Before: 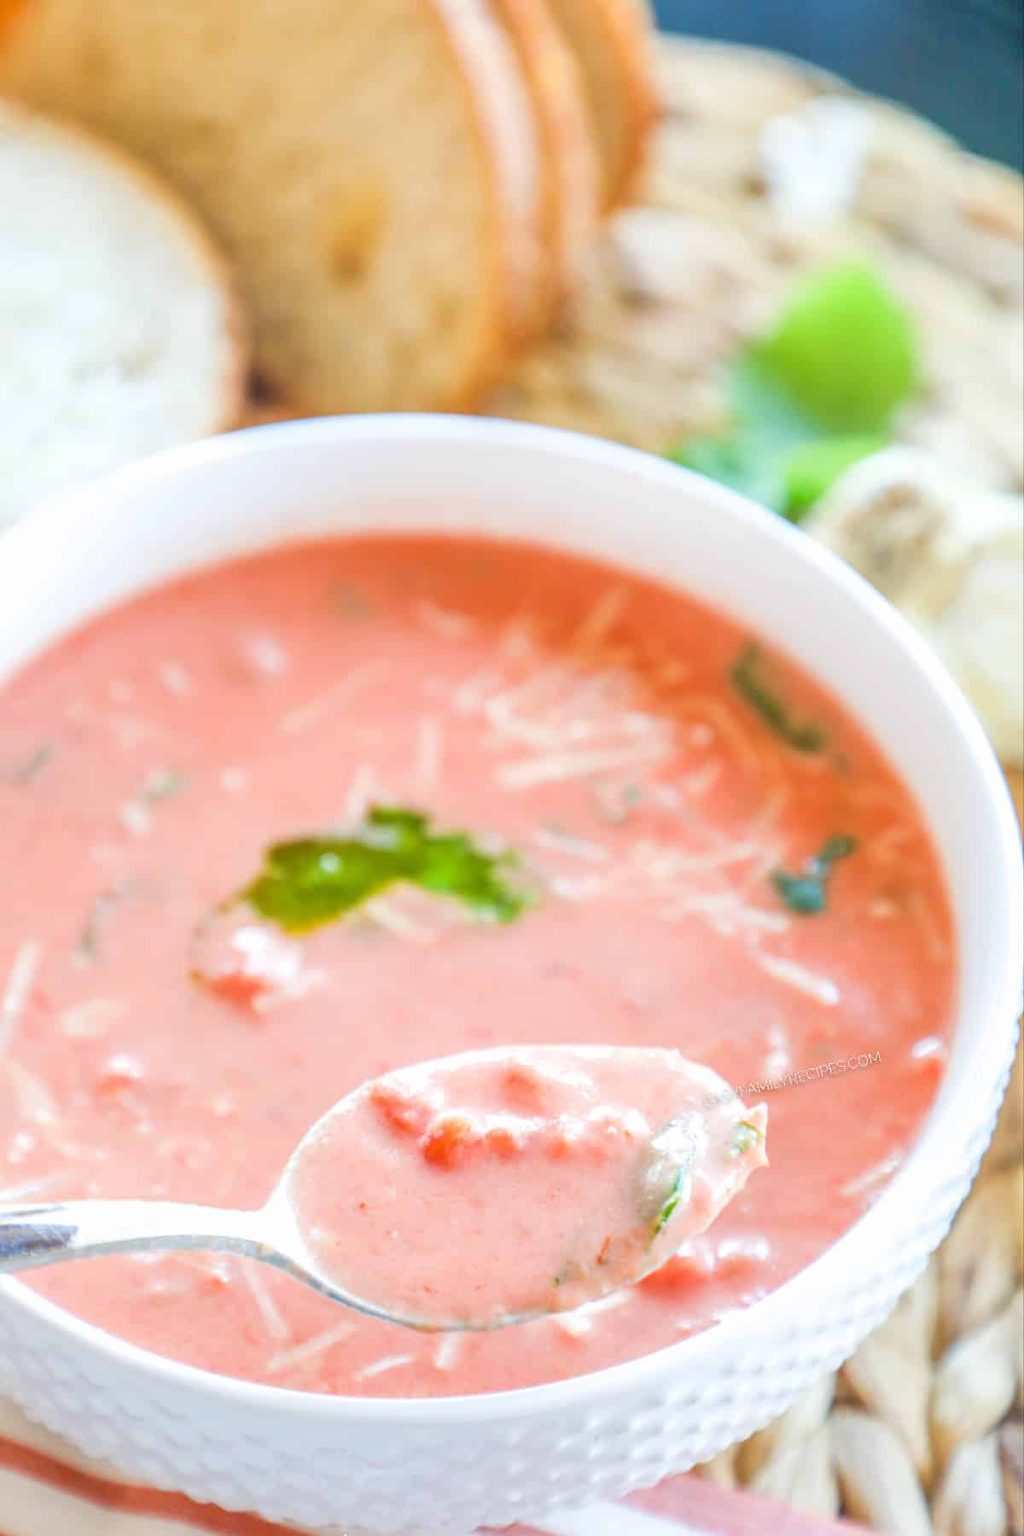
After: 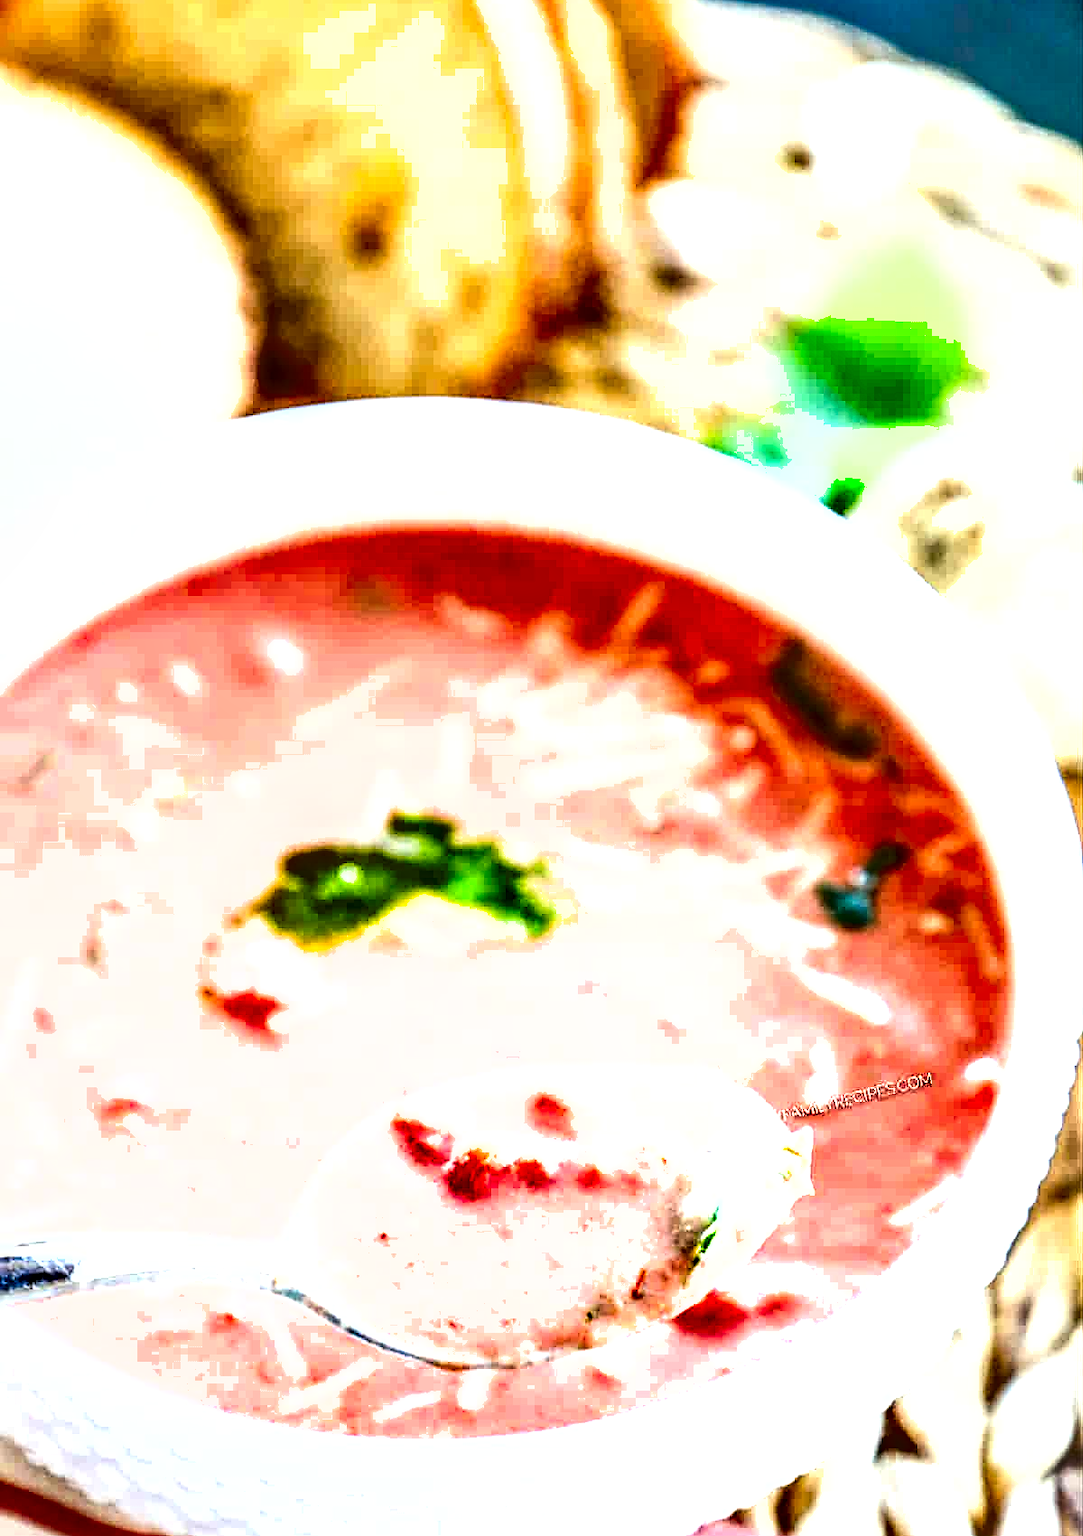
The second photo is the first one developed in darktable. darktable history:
local contrast: detail 160%
shadows and highlights: soften with gaussian
contrast brightness saturation: contrast 0.83, brightness 0.59, saturation 0.59
crop and rotate: top 2.479%, bottom 3.018%
sharpen: on, module defaults
exposure: exposure -1.468 EV, compensate highlight preservation false
levels: levels [0, 0.43, 0.859]
rgb levels: preserve colors sum RGB, levels [[0.038, 0.433, 0.934], [0, 0.5, 1], [0, 0.5, 1]]
